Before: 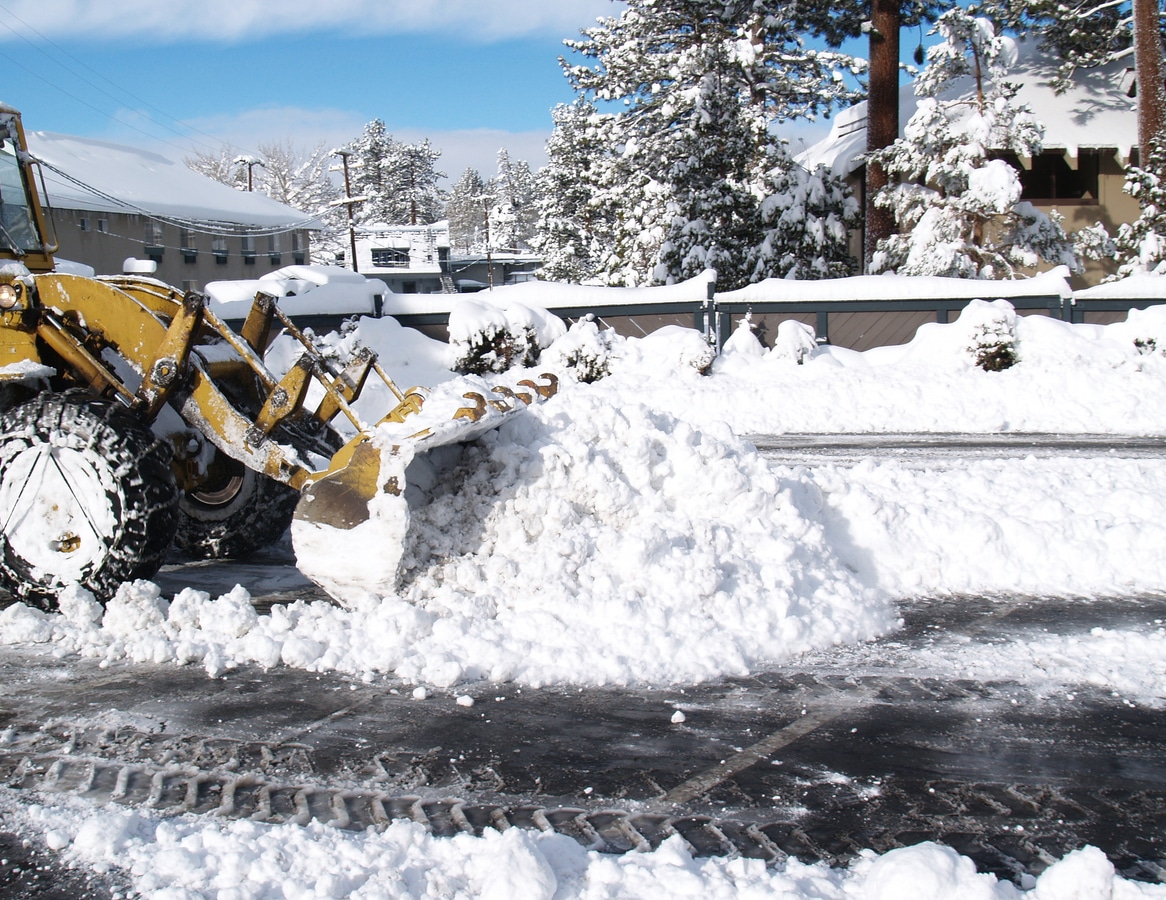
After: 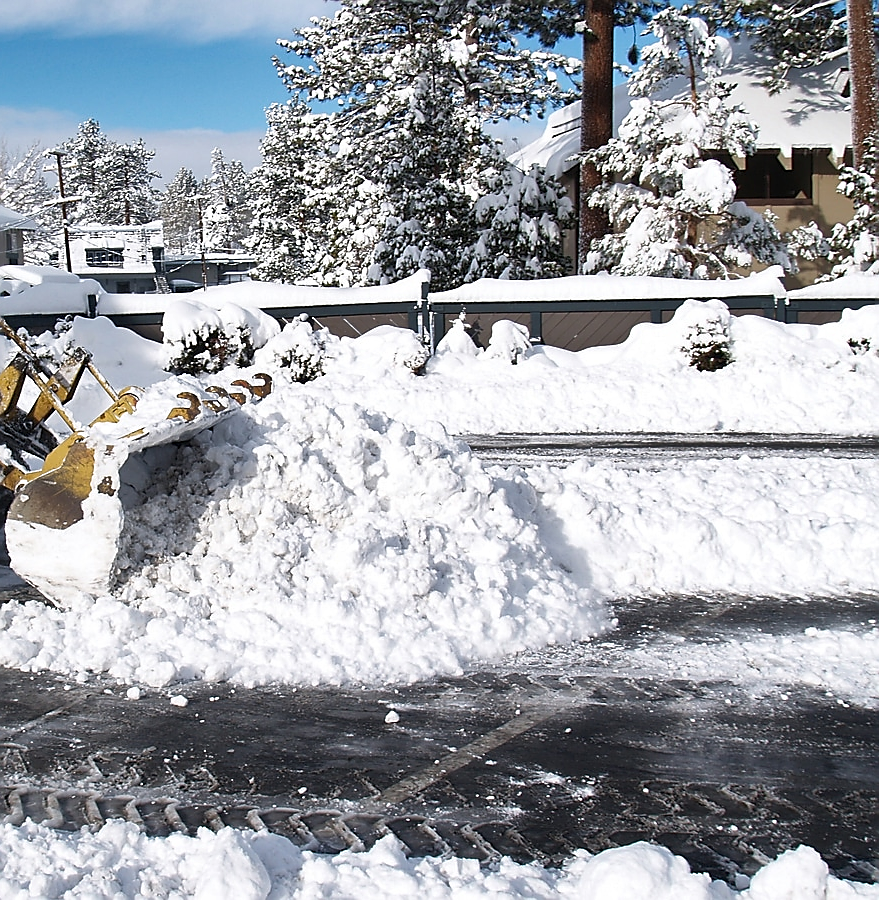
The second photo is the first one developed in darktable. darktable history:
sharpen: radius 1.4, amount 1.25, threshold 0.7
shadows and highlights: soften with gaussian
crop and rotate: left 24.6%
